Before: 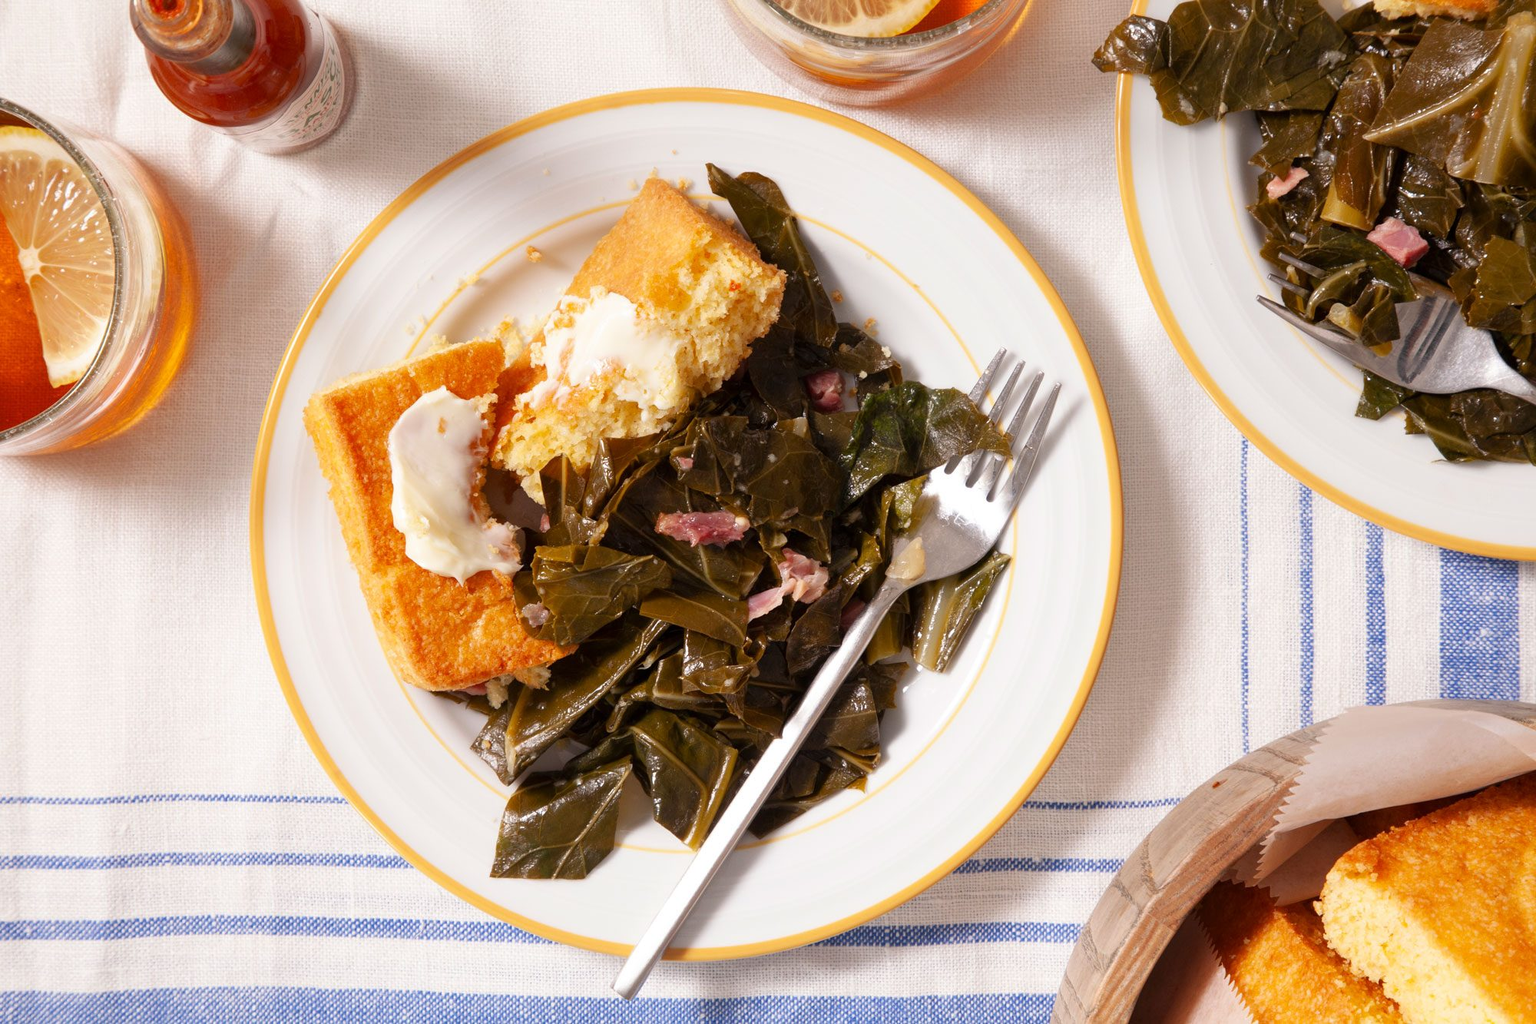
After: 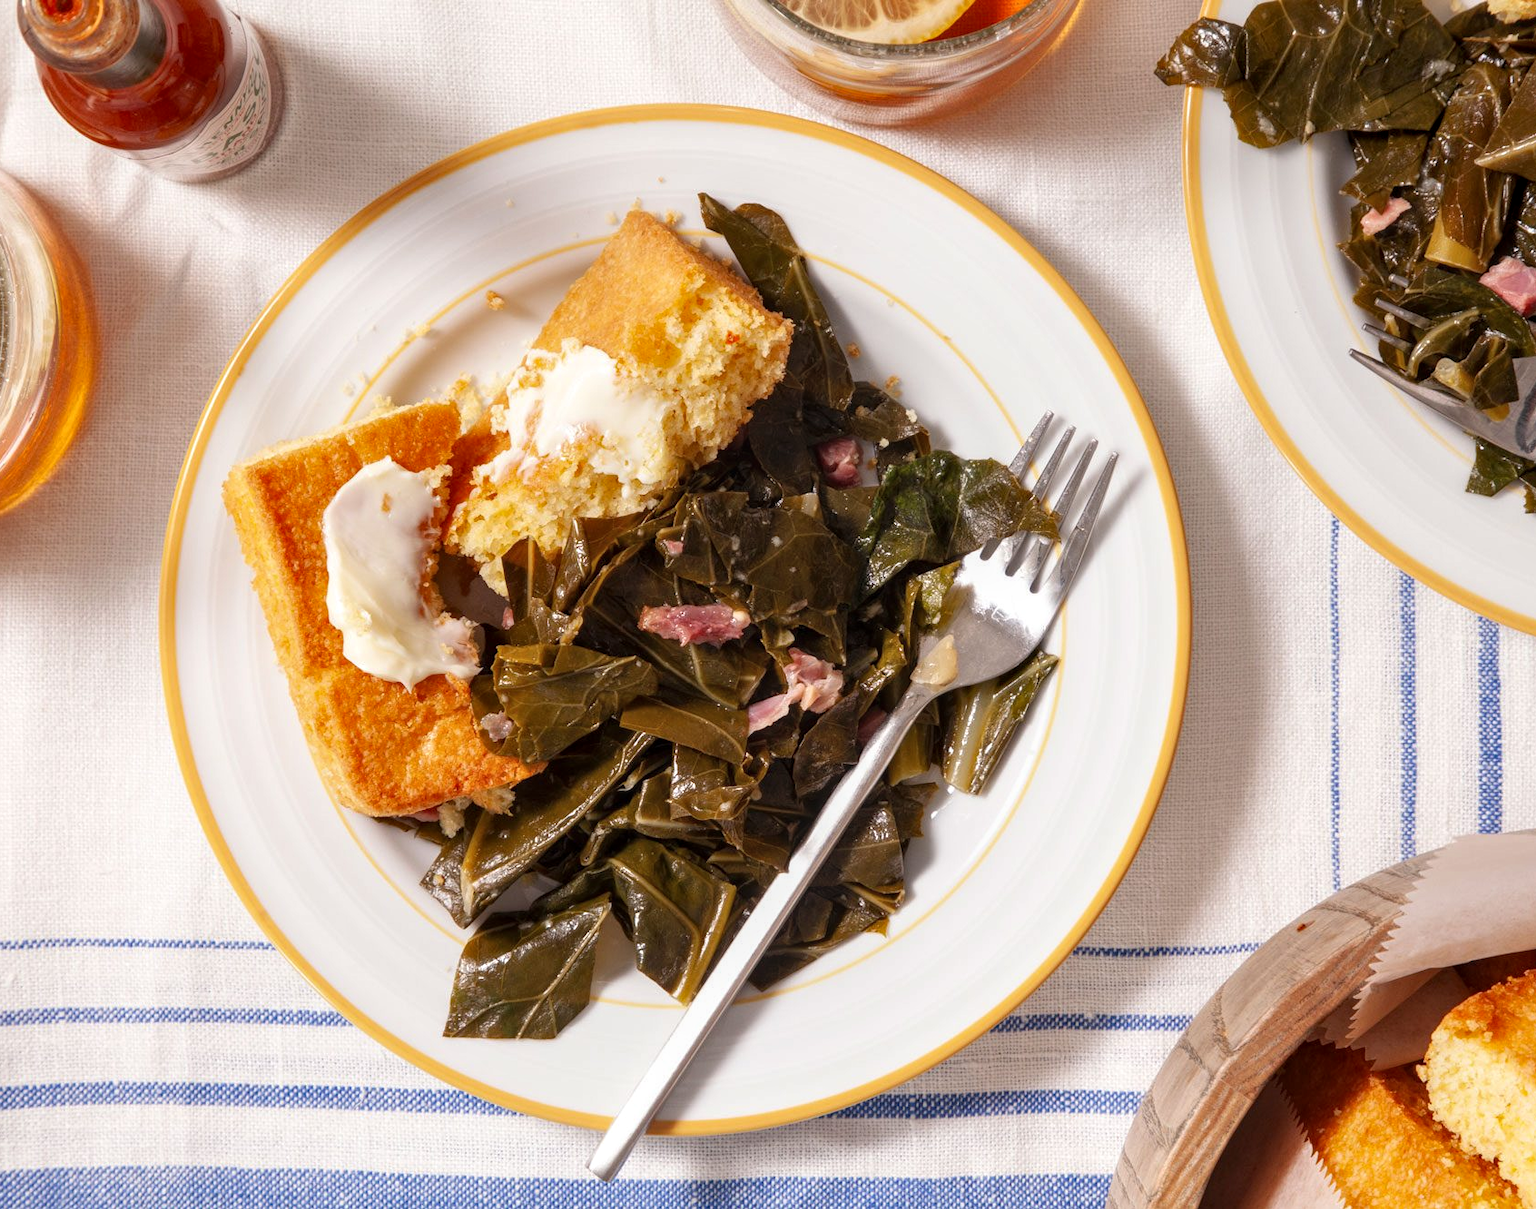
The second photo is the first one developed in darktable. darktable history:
crop: left 7.516%, right 7.836%
local contrast: on, module defaults
